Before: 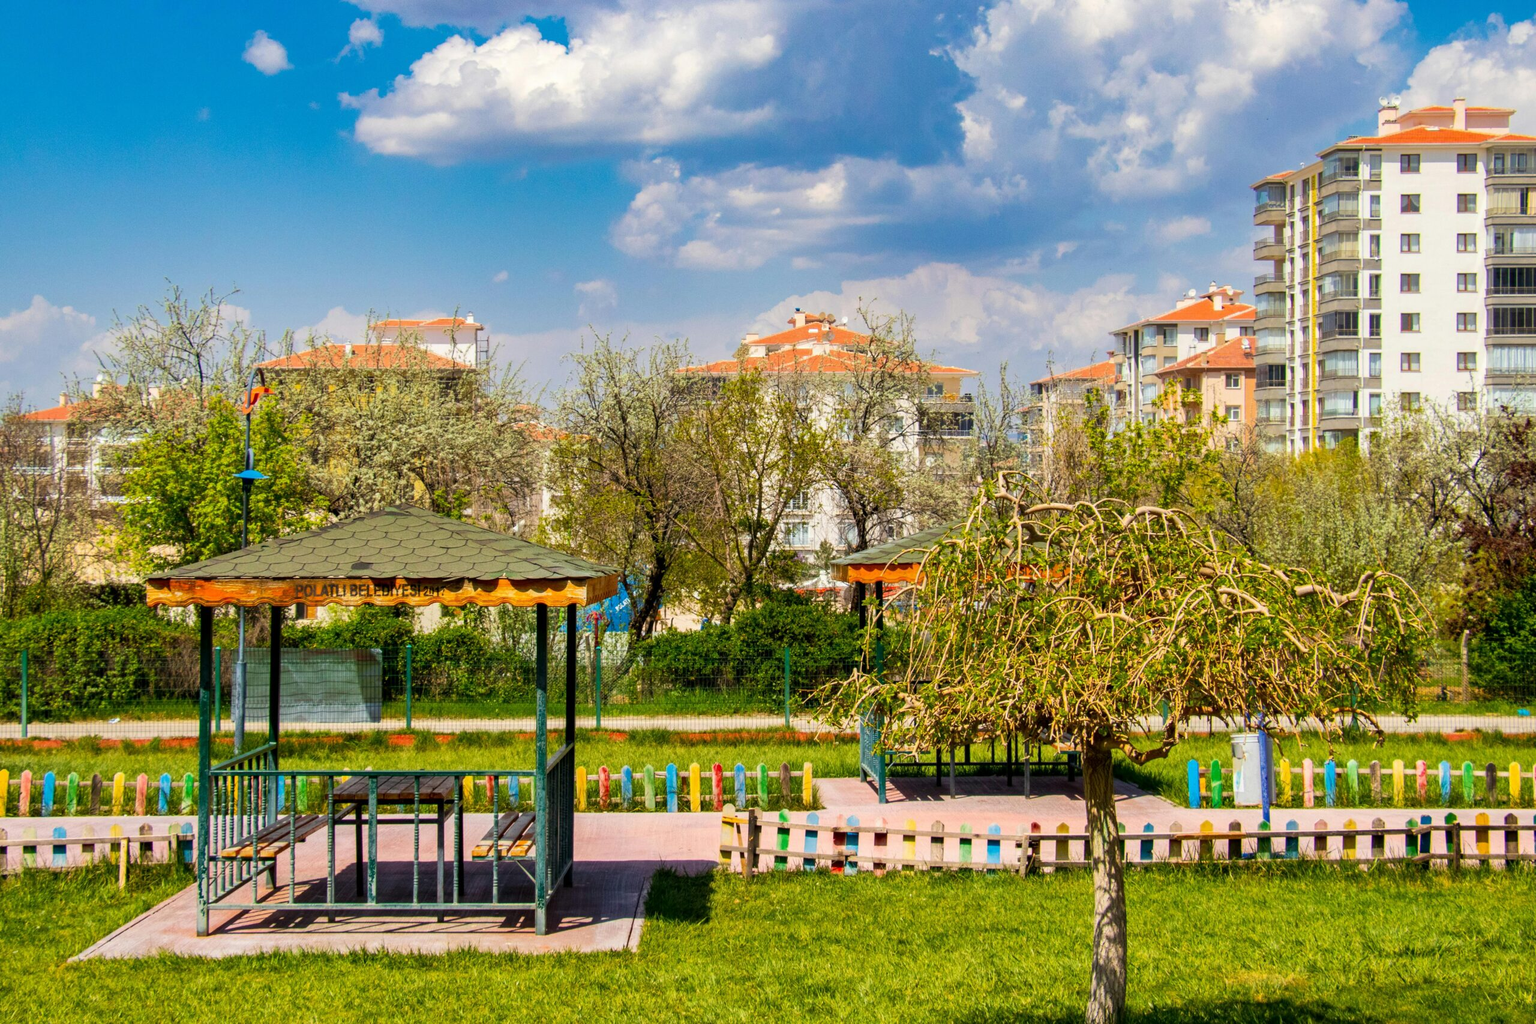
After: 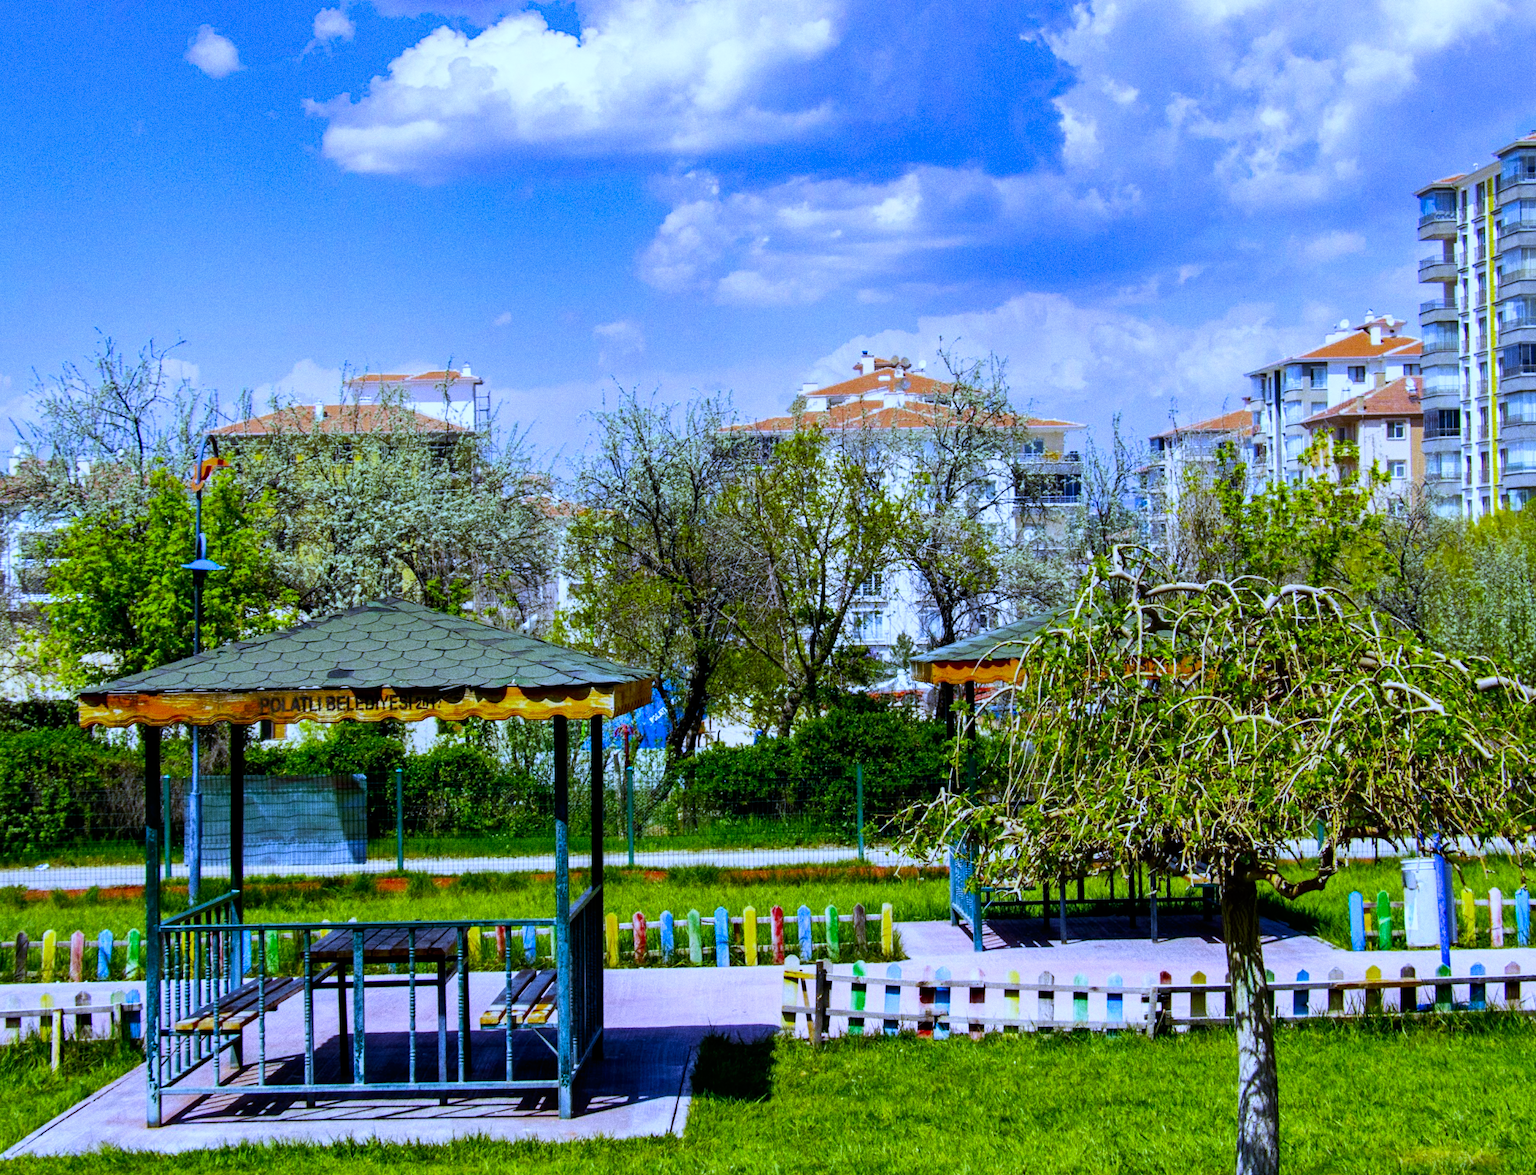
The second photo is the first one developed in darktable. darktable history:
crop and rotate: angle 1°, left 4.281%, top 0.642%, right 11.383%, bottom 2.486%
grain: coarseness 0.09 ISO
tone curve: curves: ch0 [(0, 0) (0.003, 0) (0.011, 0.001) (0.025, 0.003) (0.044, 0.006) (0.069, 0.009) (0.1, 0.013) (0.136, 0.032) (0.177, 0.067) (0.224, 0.121) (0.277, 0.185) (0.335, 0.255) (0.399, 0.333) (0.468, 0.417) (0.543, 0.508) (0.623, 0.606) (0.709, 0.71) (0.801, 0.819) (0.898, 0.926) (1, 1)], preserve colors none
white balance: red 0.766, blue 1.537
